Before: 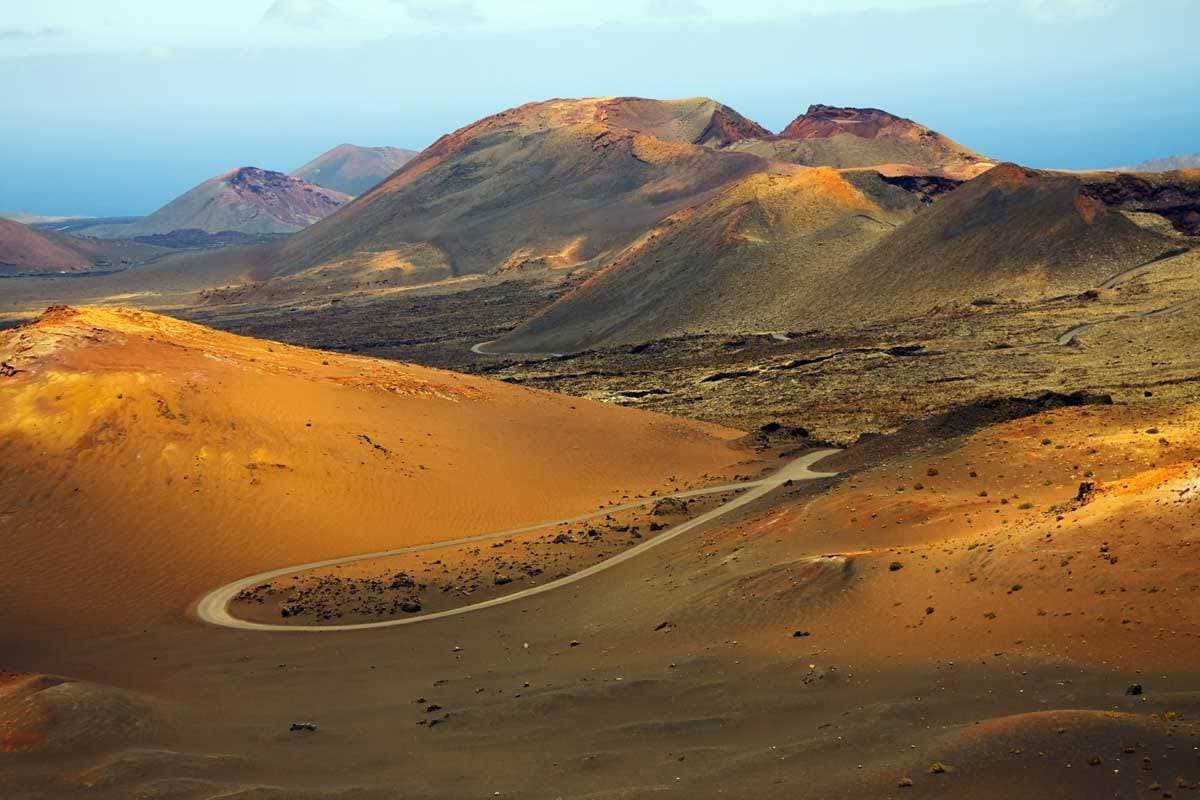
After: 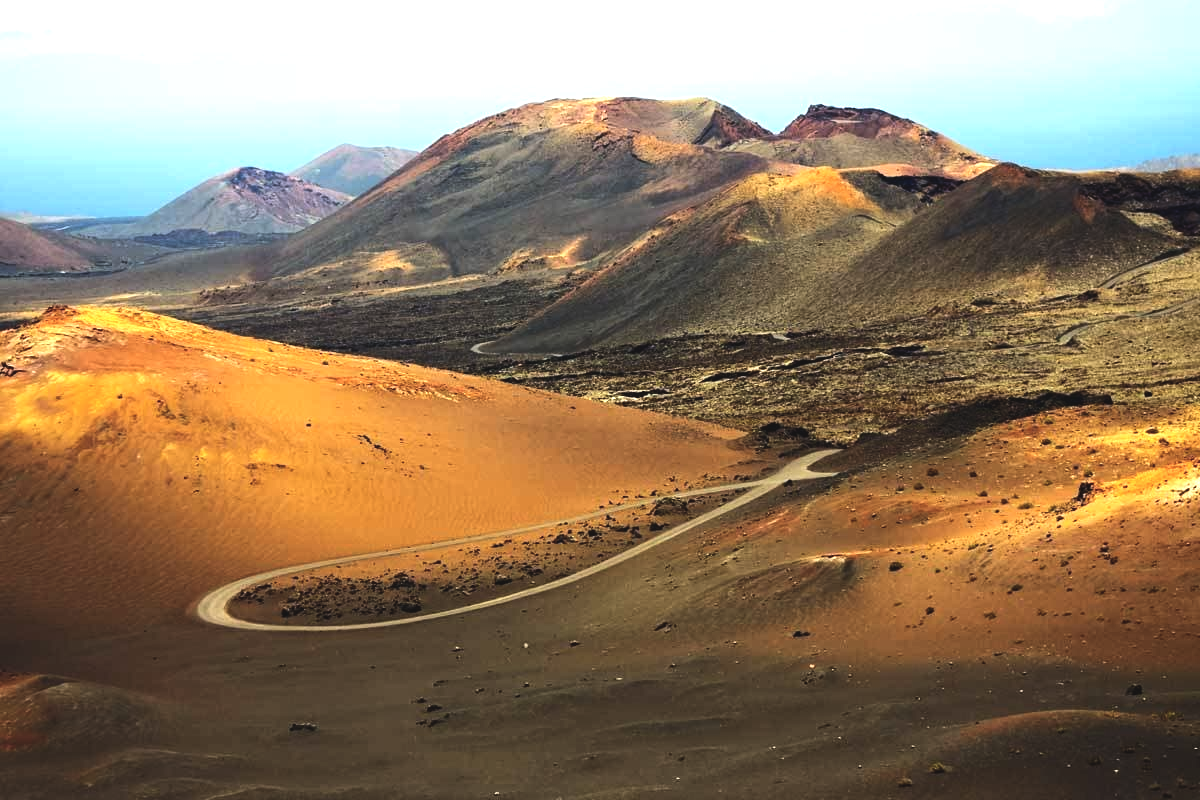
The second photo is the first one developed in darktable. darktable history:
tone equalizer: -8 EV -1.1 EV, -7 EV -1.01 EV, -6 EV -0.84 EV, -5 EV -0.589 EV, -3 EV 0.553 EV, -2 EV 0.847 EV, -1 EV 1.01 EV, +0 EV 1.06 EV, edges refinement/feathering 500, mask exposure compensation -1.57 EV, preserve details no
exposure: black level correction -0.015, exposure -0.135 EV, compensate highlight preservation false
